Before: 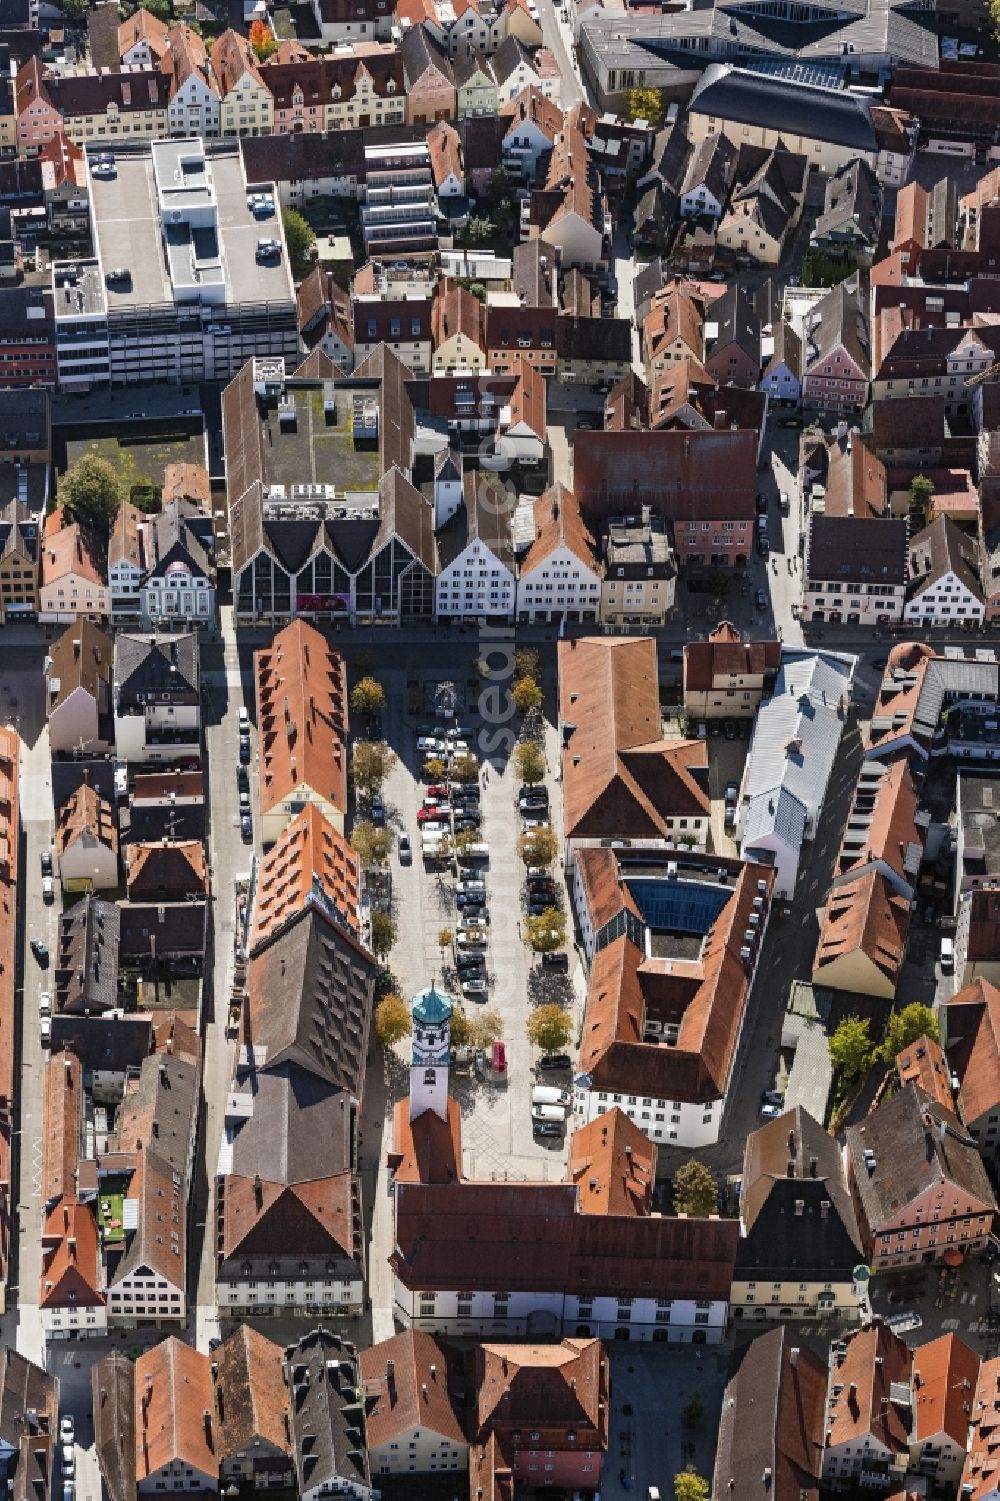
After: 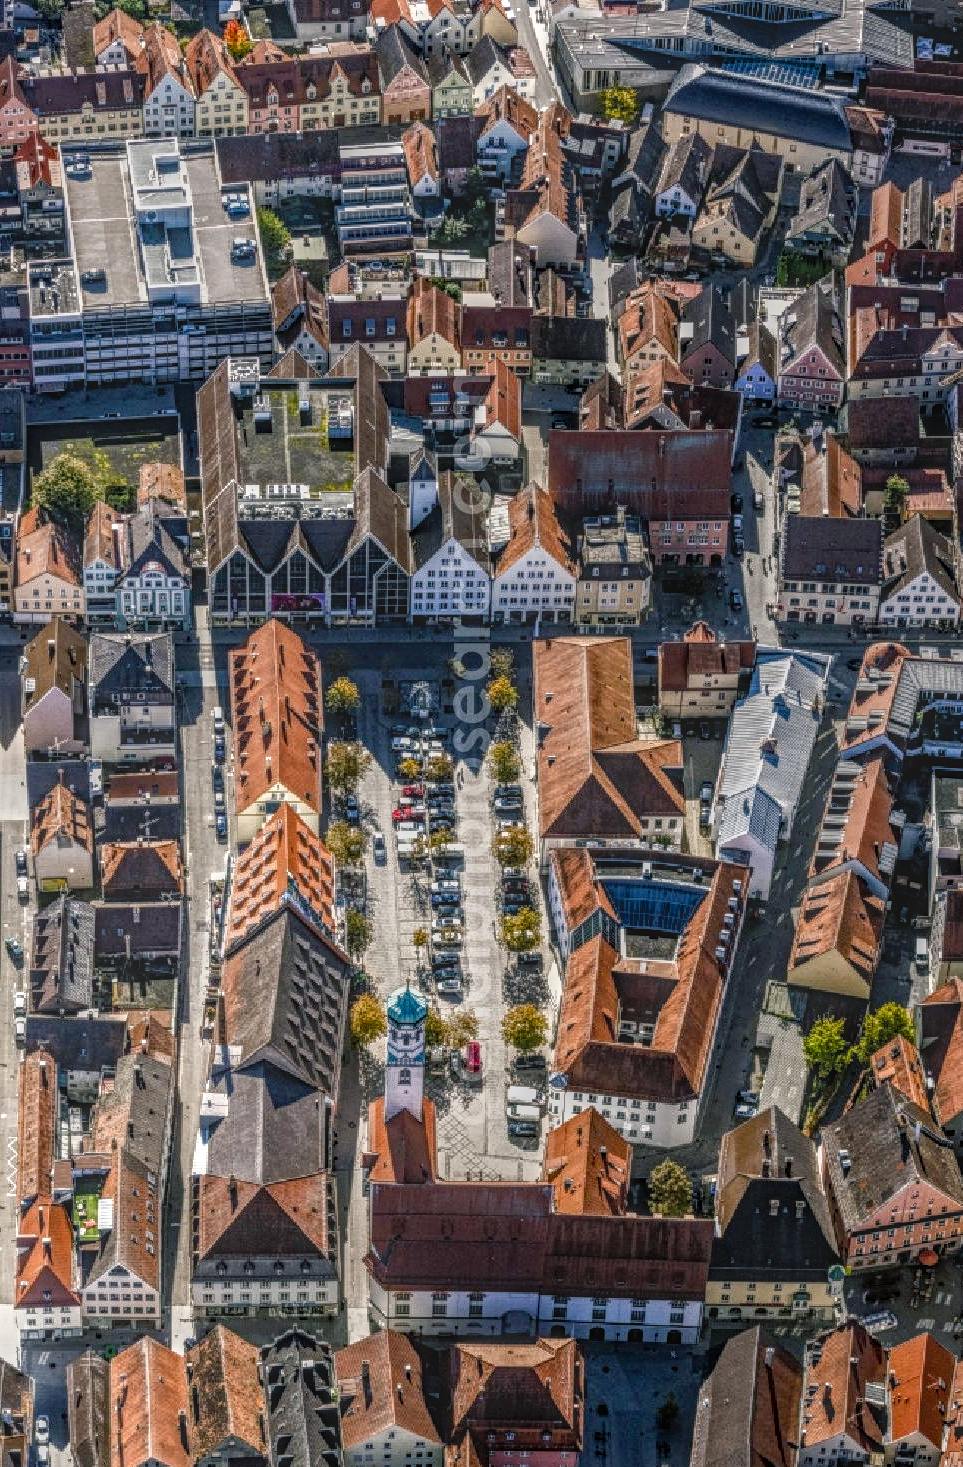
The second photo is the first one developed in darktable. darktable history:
white balance: red 0.983, blue 1.036
local contrast: highlights 0%, shadows 0%, detail 200%, midtone range 0.25
crop and rotate: left 2.536%, right 1.107%, bottom 2.246%
color balance rgb: shadows lift › chroma 2.79%, shadows lift › hue 190.66°, power › hue 171.85°, highlights gain › chroma 2.16%, highlights gain › hue 75.26°, global offset › luminance -0.51%, perceptual saturation grading › highlights -33.8%, perceptual saturation grading › mid-tones 14.98%, perceptual saturation grading › shadows 48.43%, perceptual brilliance grading › highlights 15.68%, perceptual brilliance grading › mid-tones 6.62%, perceptual brilliance grading › shadows -14.98%, global vibrance 11.32%, contrast 5.05%
